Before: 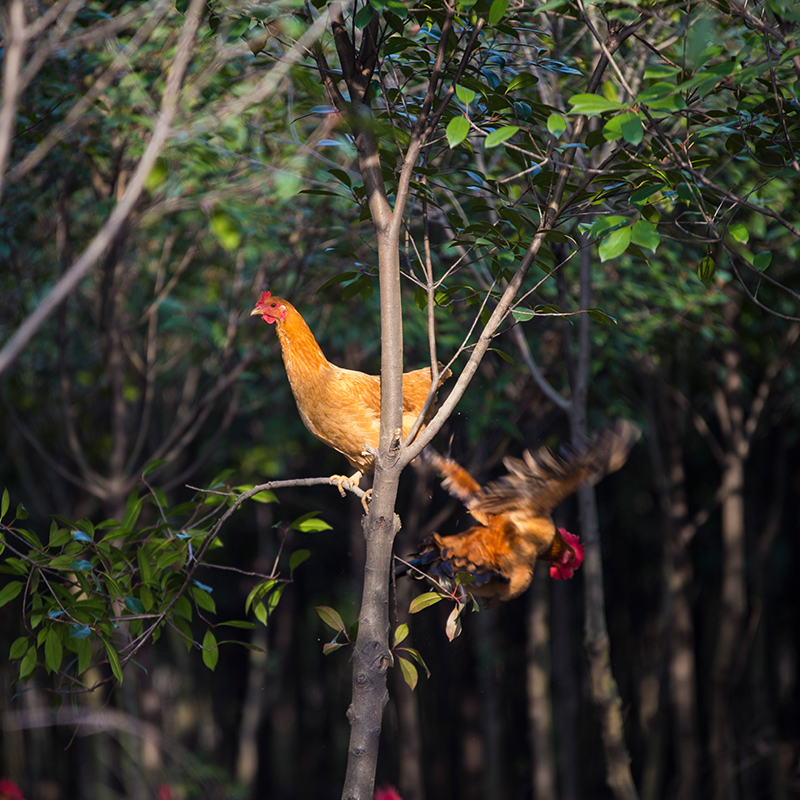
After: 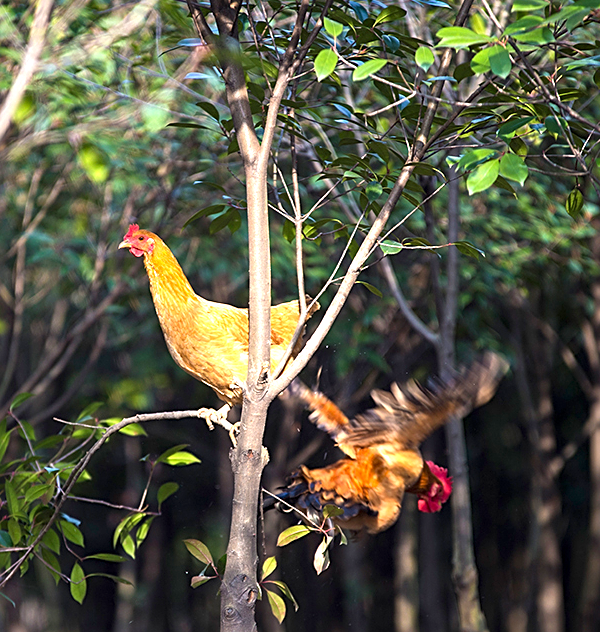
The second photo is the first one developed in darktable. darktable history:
sharpen: on, module defaults
crop: left 16.623%, top 8.427%, right 8.322%, bottom 12.451%
exposure: black level correction 0.001, exposure 1.131 EV, compensate exposure bias true, compensate highlight preservation false
